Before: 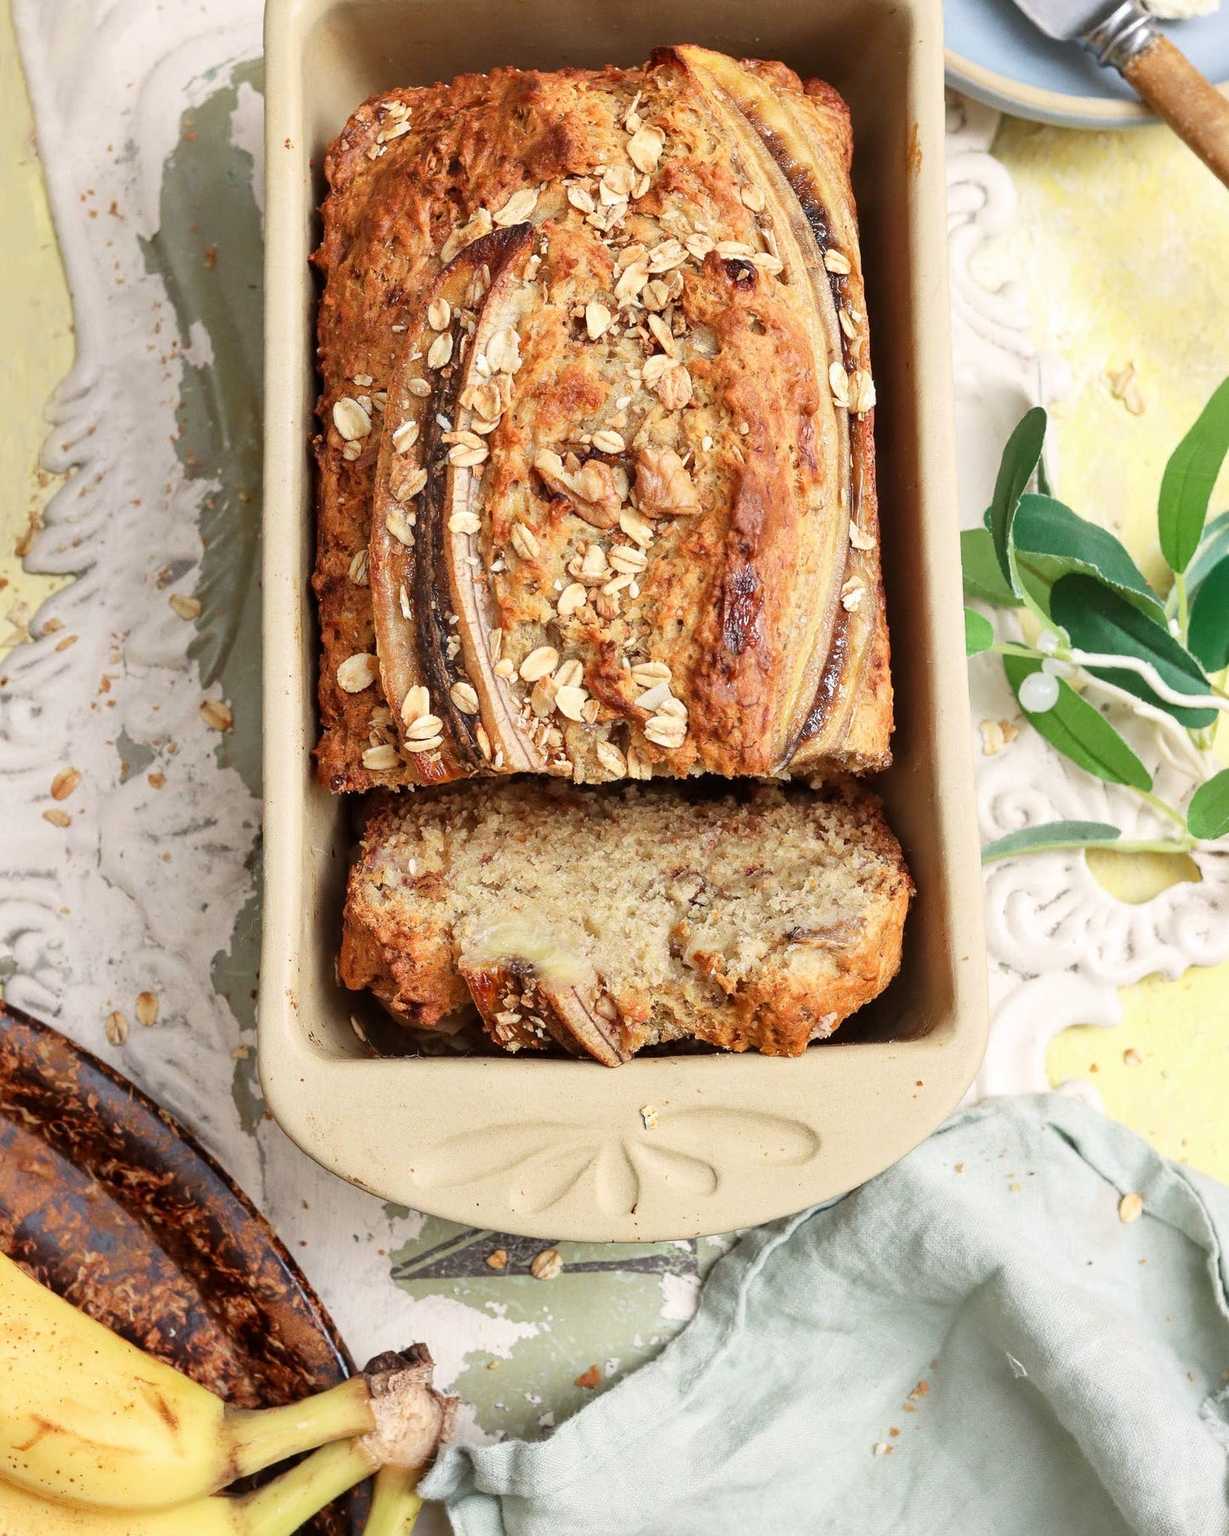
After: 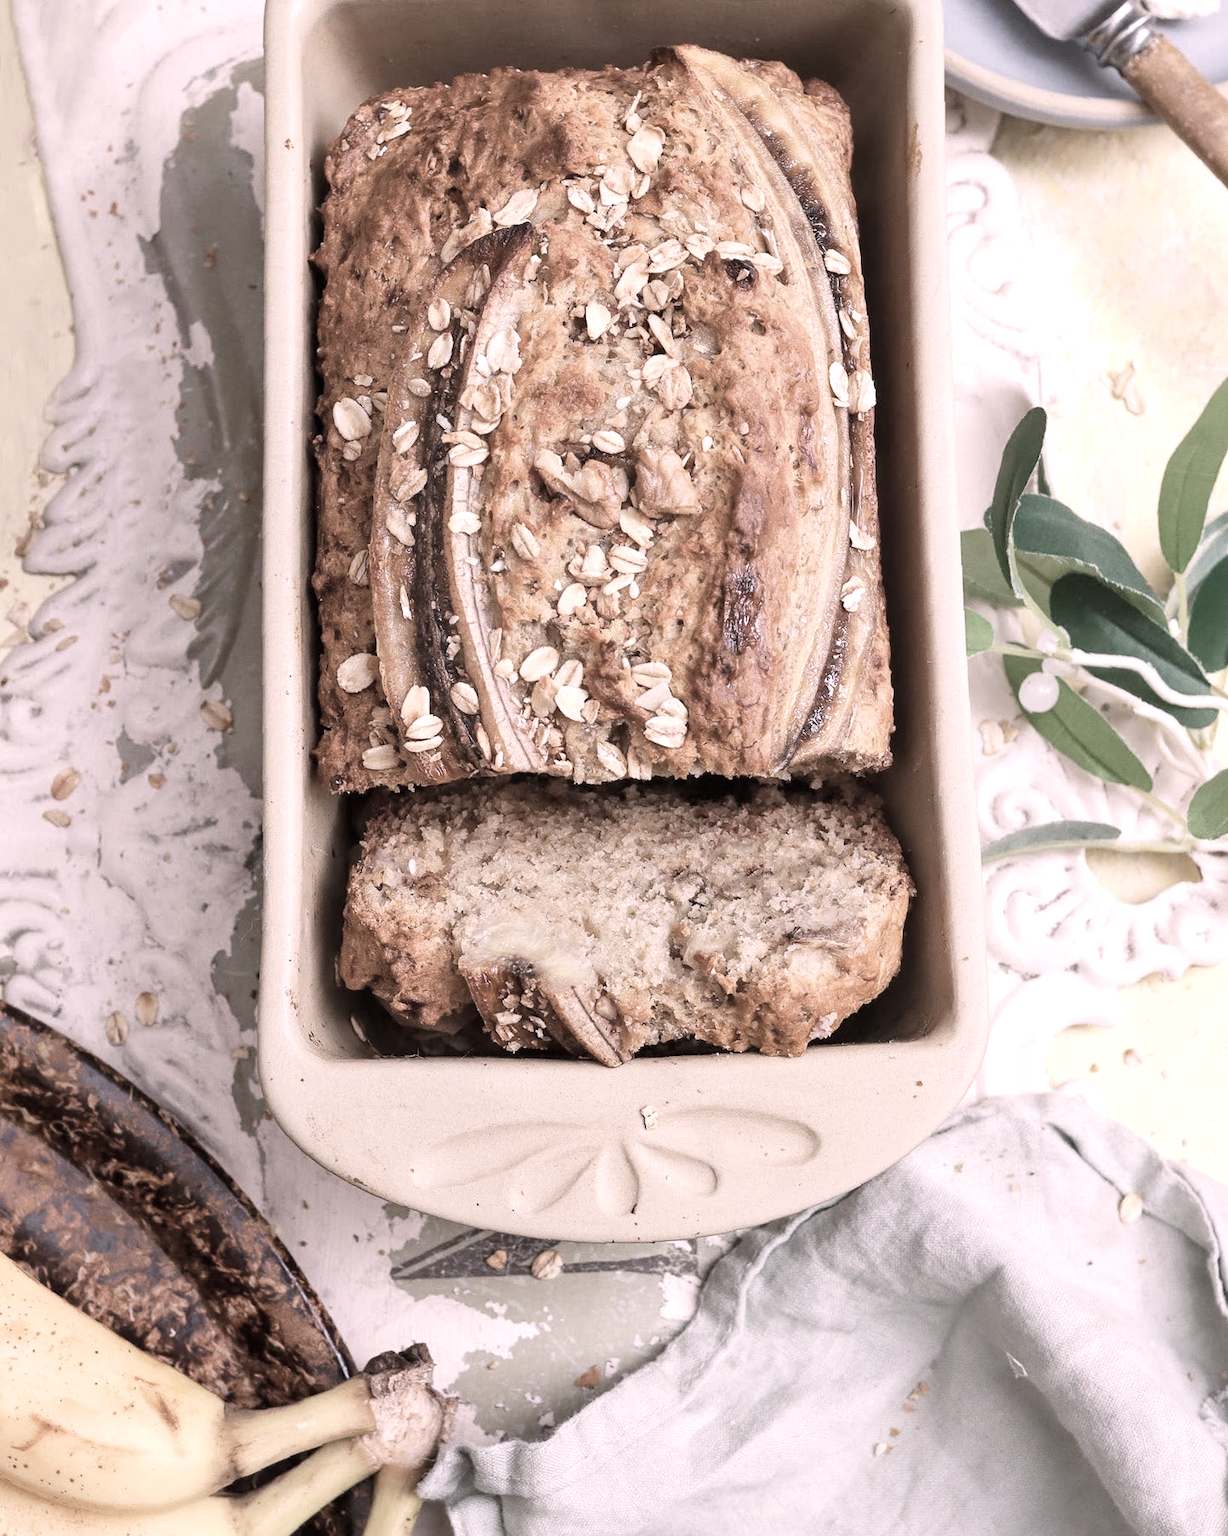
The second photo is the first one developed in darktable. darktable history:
velvia: on, module defaults
white balance: red 1.188, blue 1.11
color correction: saturation 0.3
